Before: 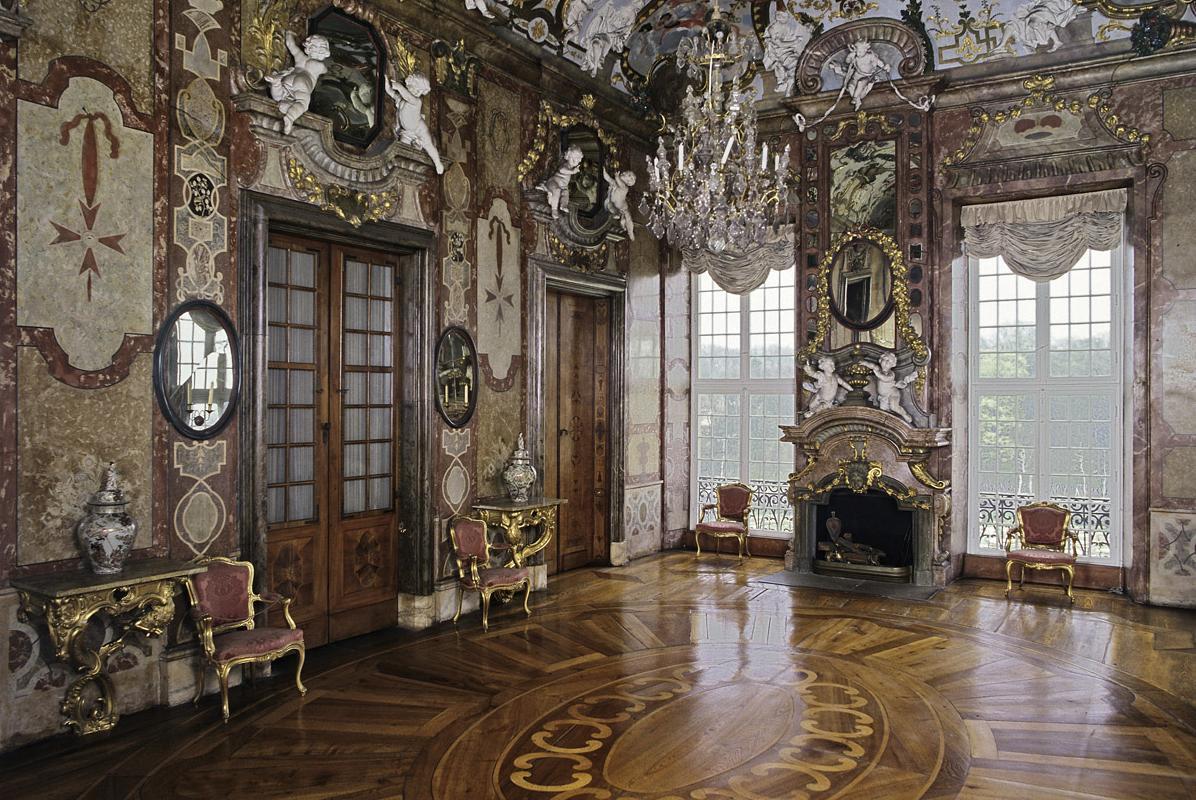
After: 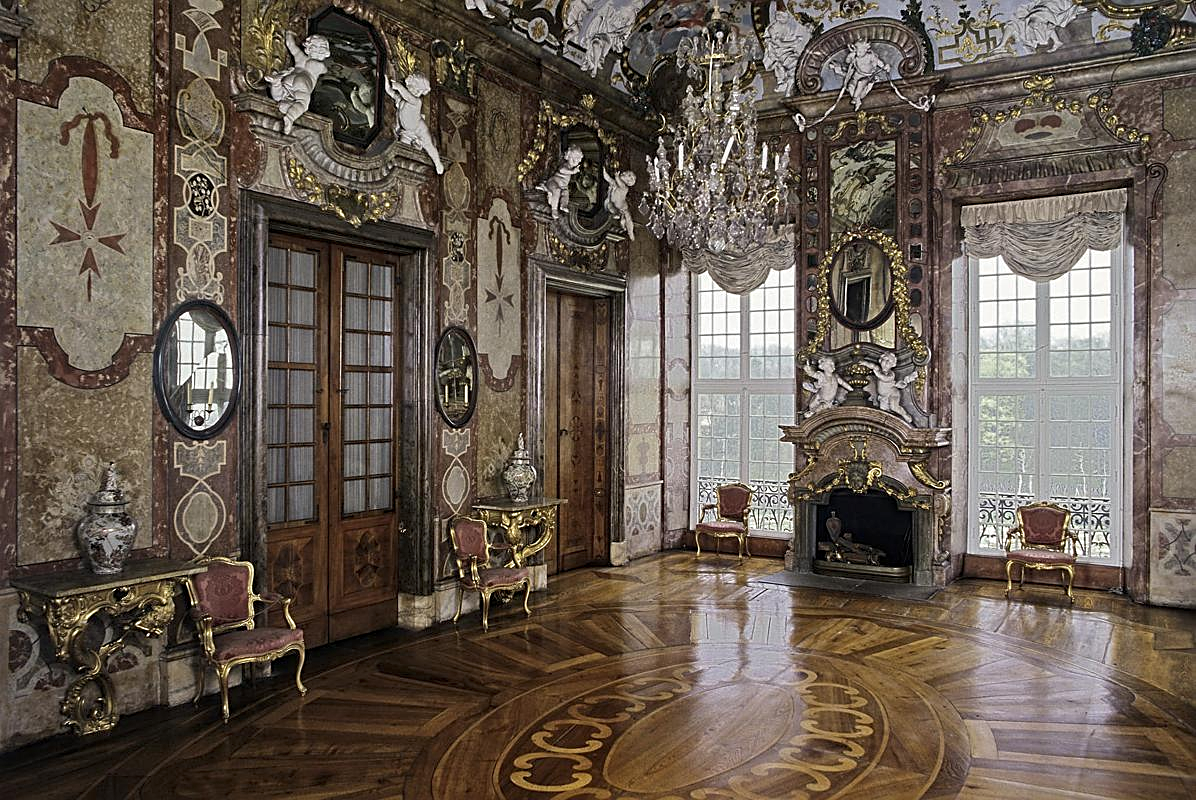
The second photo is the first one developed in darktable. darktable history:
local contrast: highlights 100%, shadows 100%, detail 120%, midtone range 0.2
exposure: exposure -0.072 EV, compensate highlight preservation false
sharpen: on, module defaults
